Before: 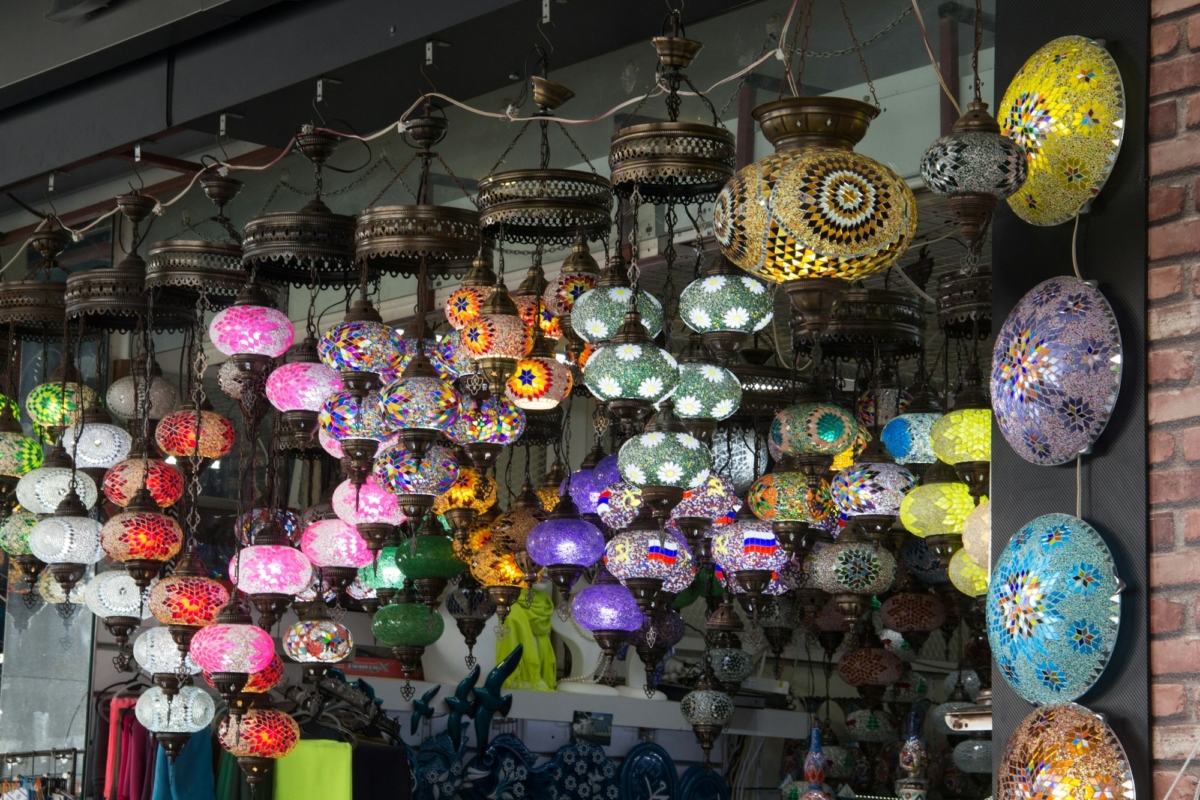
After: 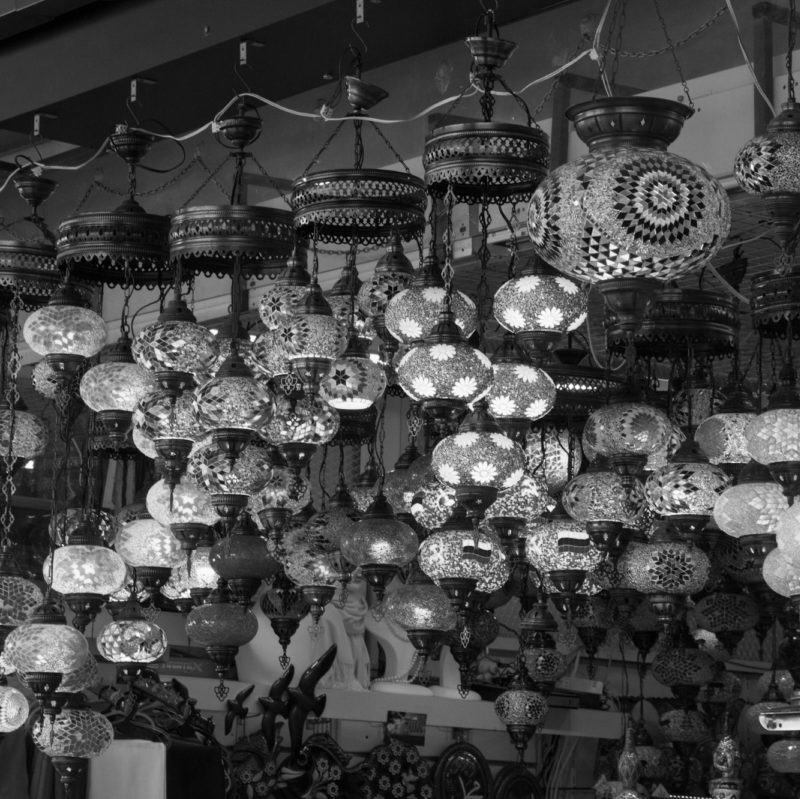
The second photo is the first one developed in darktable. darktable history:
crop and rotate: left 15.546%, right 17.787%
monochrome: a 0, b 0, size 0.5, highlights 0.57
white balance: red 1.009, blue 0.985
